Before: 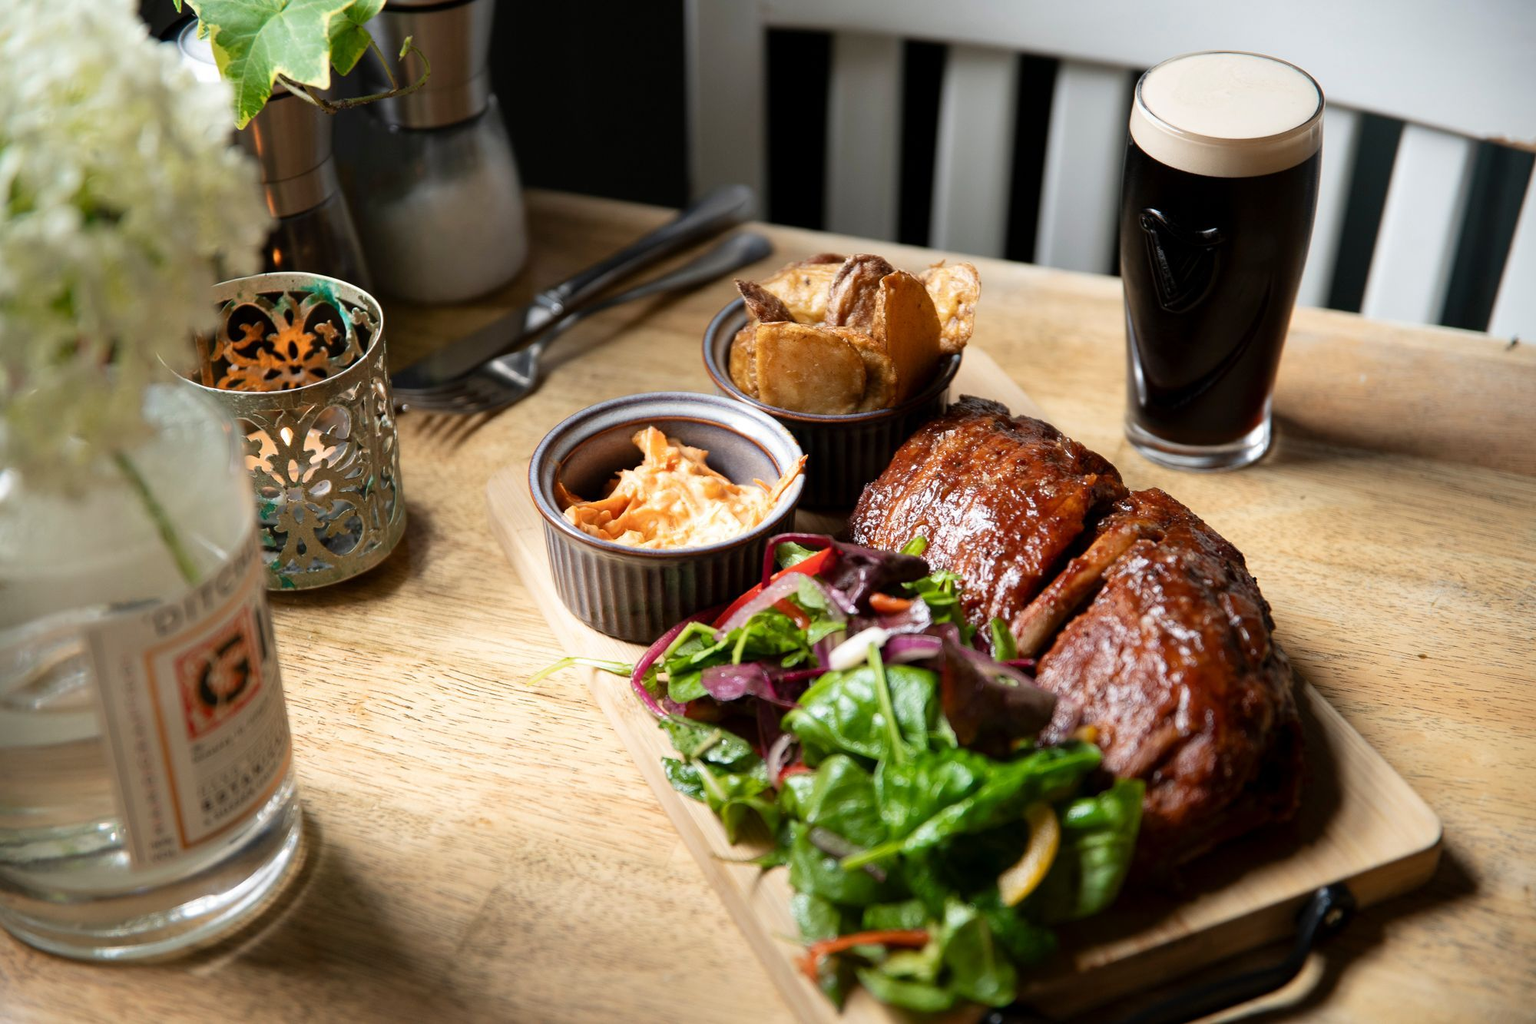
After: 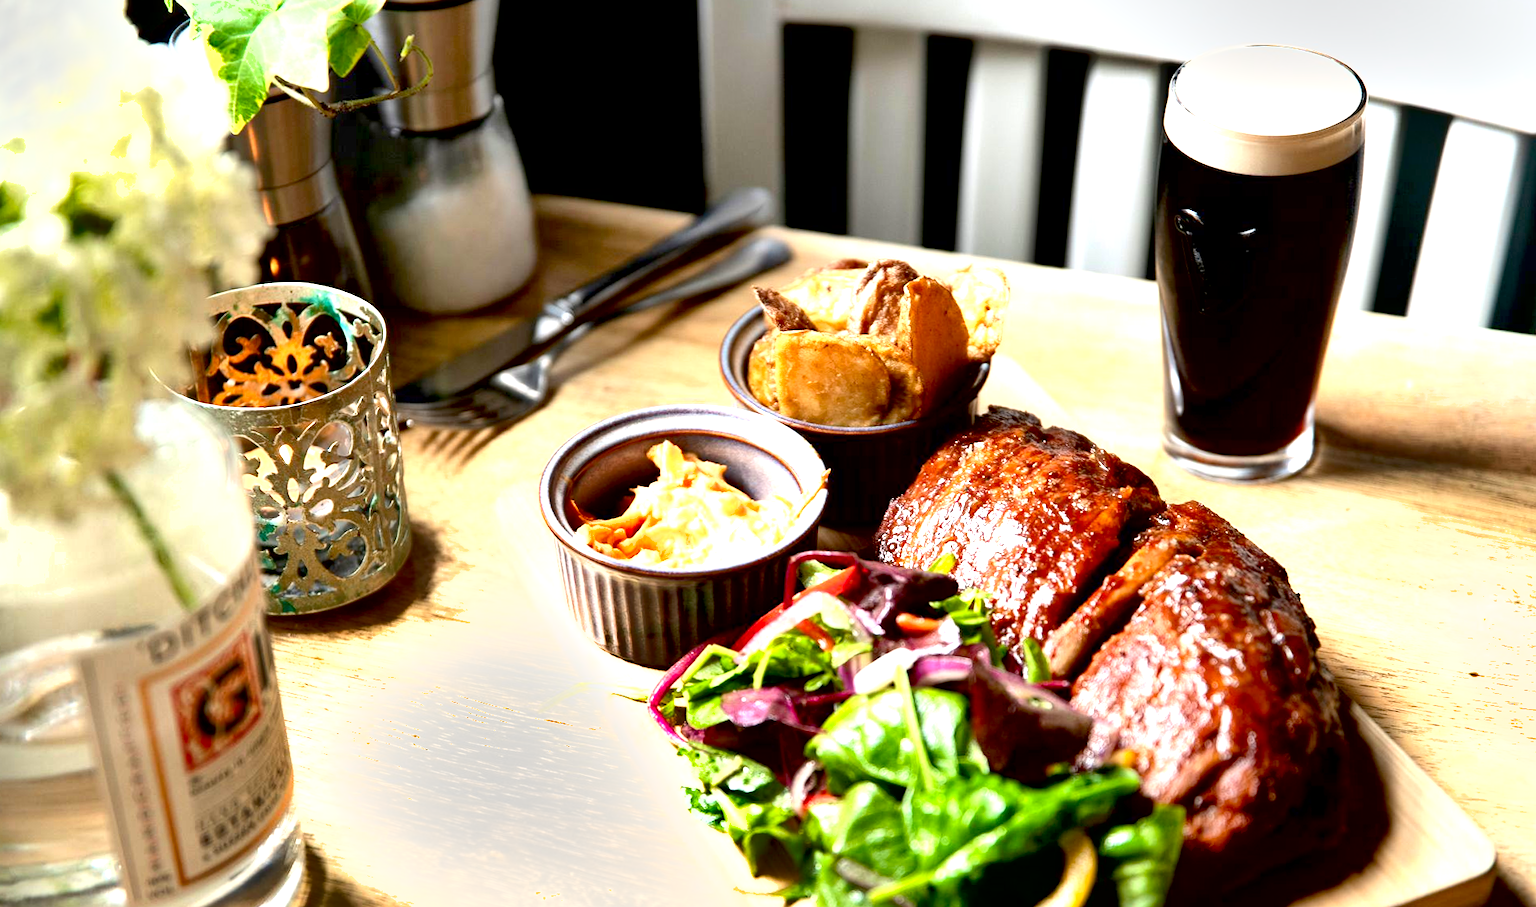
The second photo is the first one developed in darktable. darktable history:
shadows and highlights: soften with gaussian
crop and rotate: angle 0.451°, left 0.221%, right 2.876%, bottom 14.126%
contrast brightness saturation: contrast 0.103, brightness 0.018, saturation 0.016
exposure: black level correction 0.009, exposure 1.437 EV, compensate exposure bias true, compensate highlight preservation false
